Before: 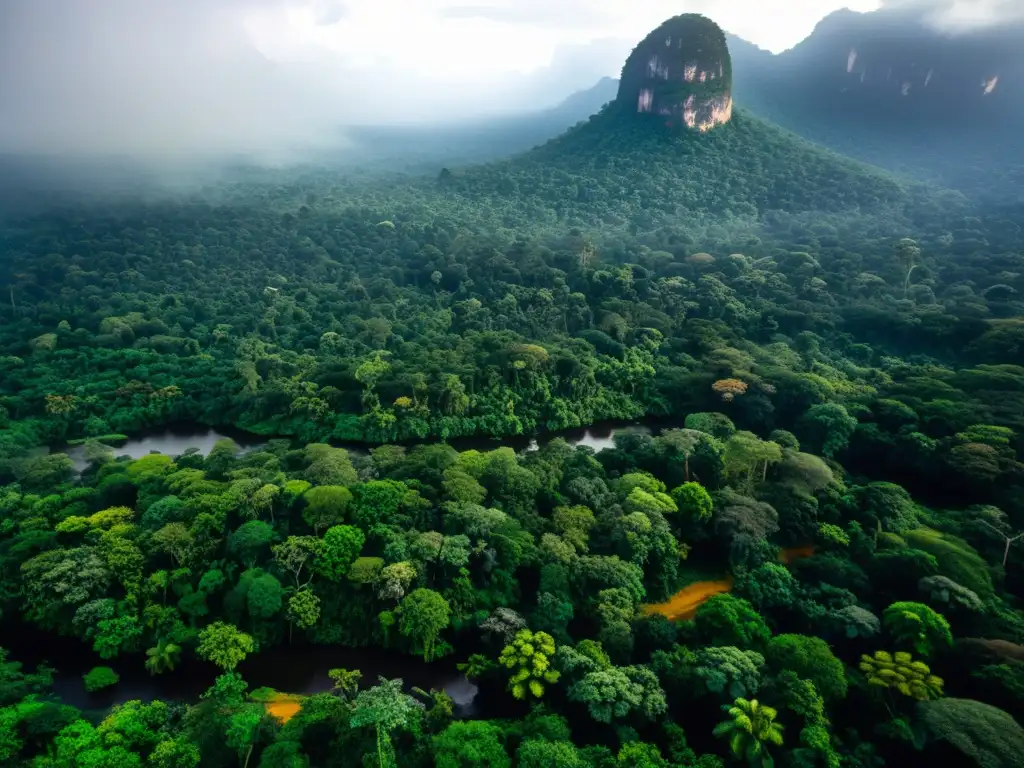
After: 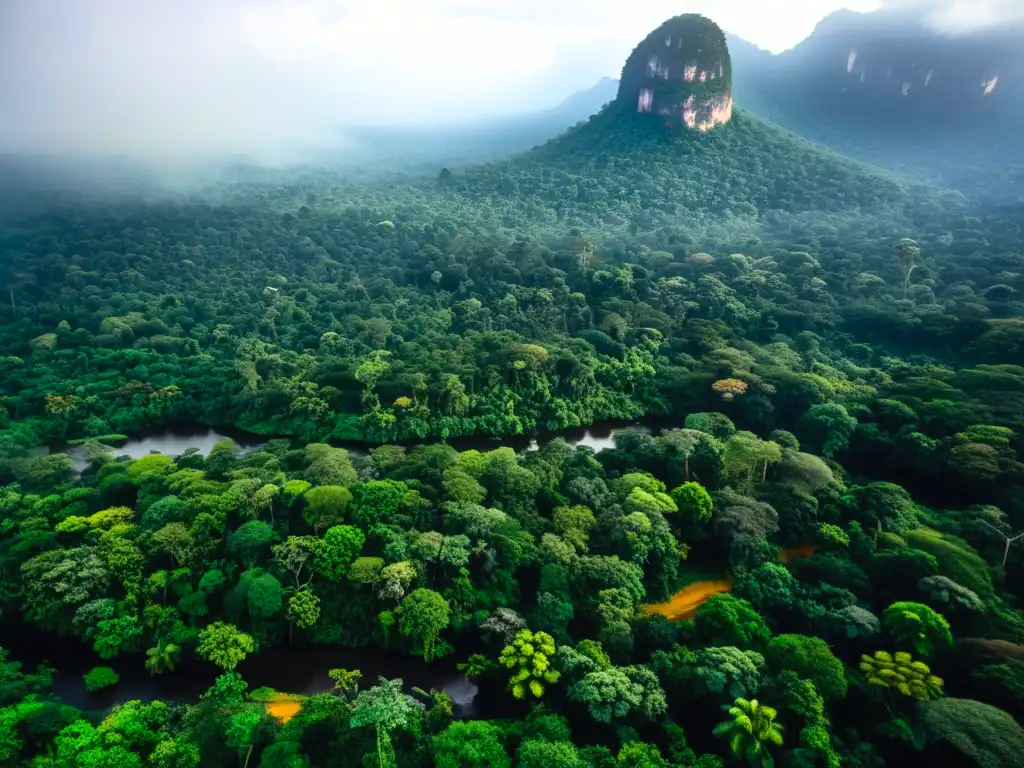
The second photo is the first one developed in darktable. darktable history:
contrast brightness saturation: contrast 0.197, brightness 0.147, saturation 0.147
